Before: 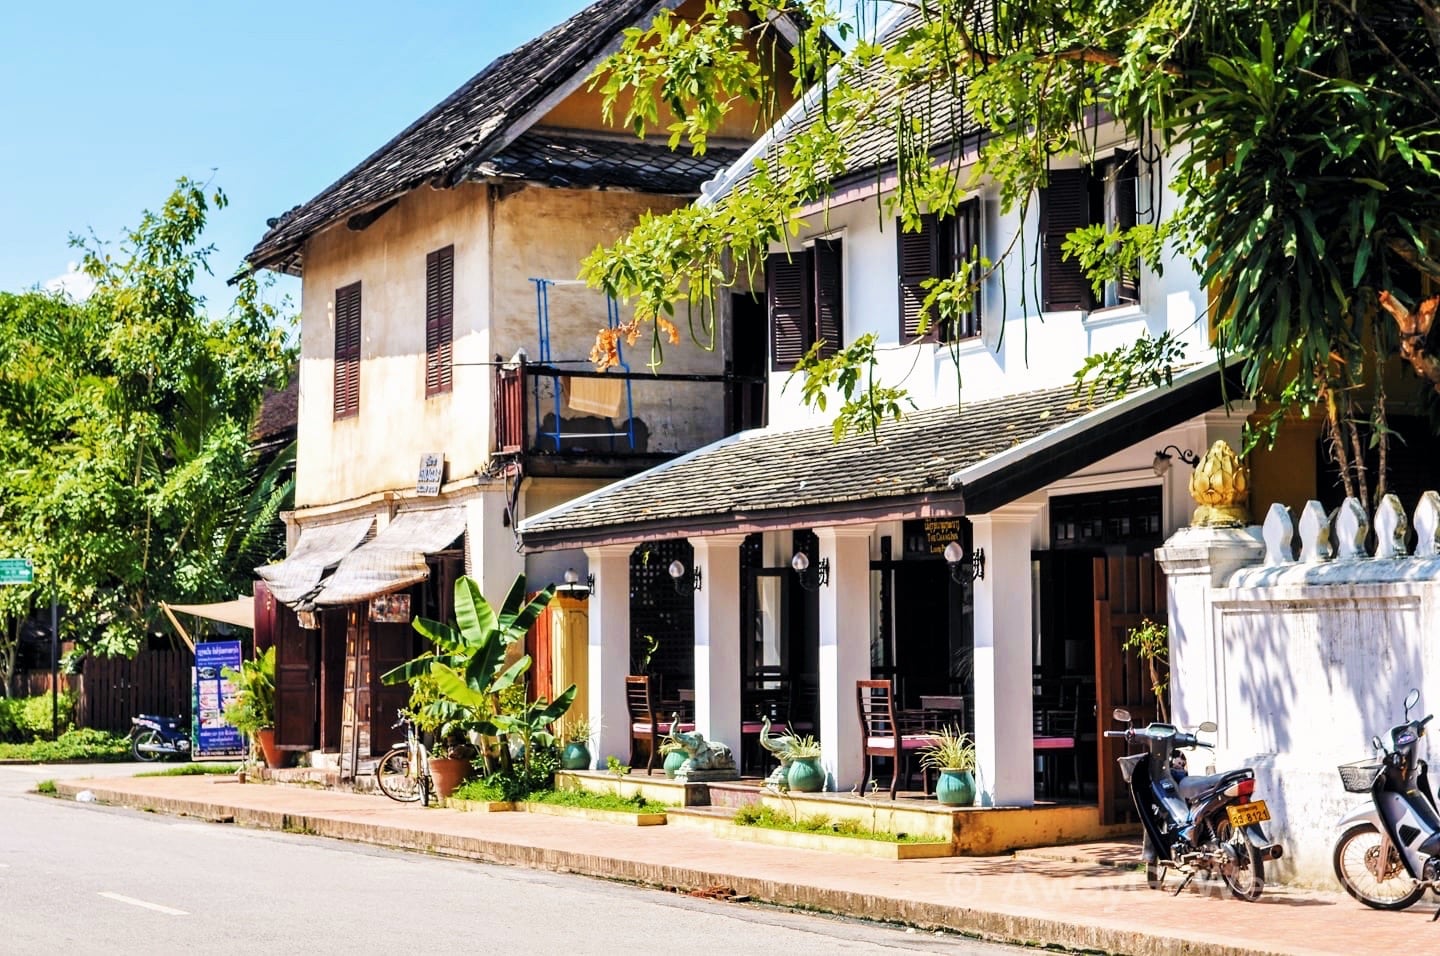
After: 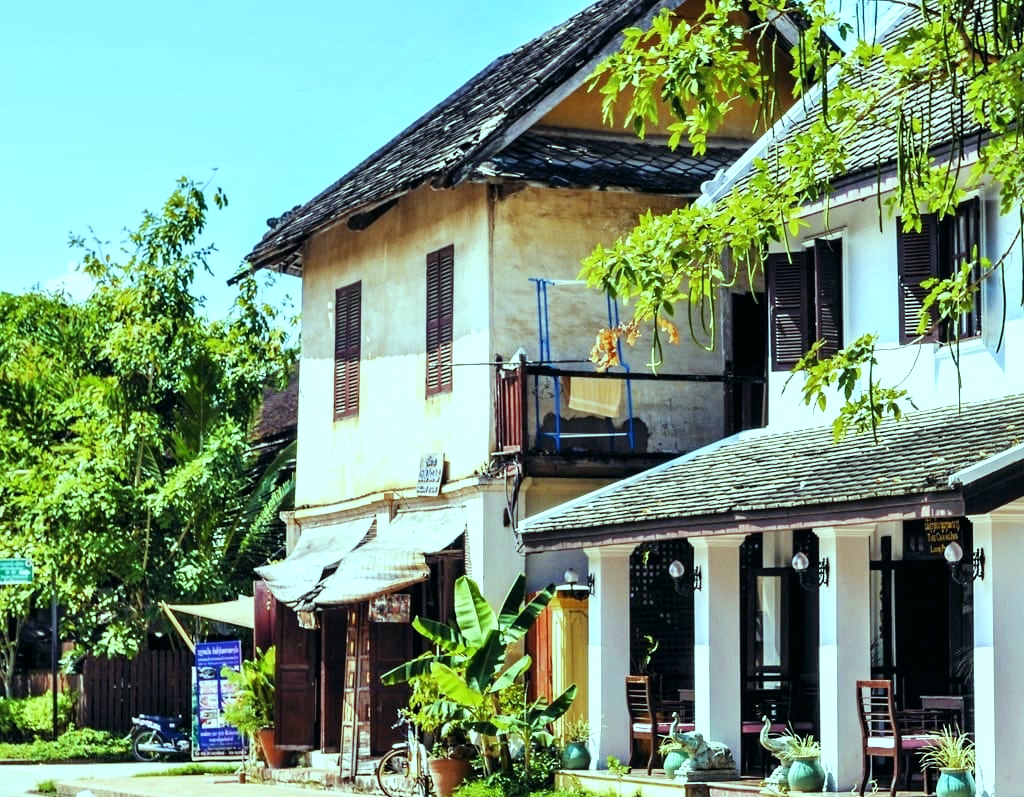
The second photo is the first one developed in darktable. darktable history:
crop: right 28.885%, bottom 16.626%
contrast equalizer: y [[0.5 ×6], [0.5 ×6], [0.5, 0.5, 0.501, 0.545, 0.707, 0.863], [0 ×6], [0 ×6]]
color balance: mode lift, gamma, gain (sRGB), lift [0.997, 0.979, 1.021, 1.011], gamma [1, 1.084, 0.916, 0.998], gain [1, 0.87, 1.13, 1.101], contrast 4.55%, contrast fulcrum 38.24%, output saturation 104.09%
